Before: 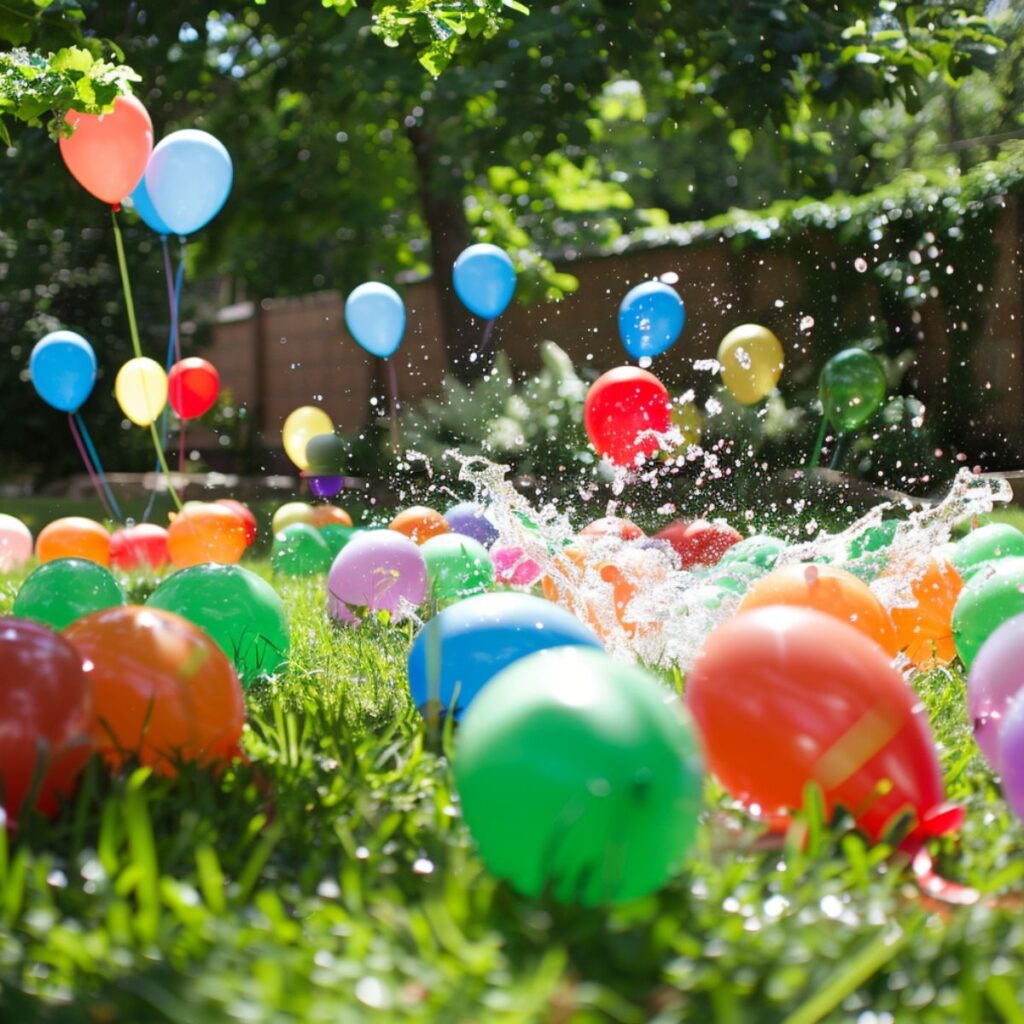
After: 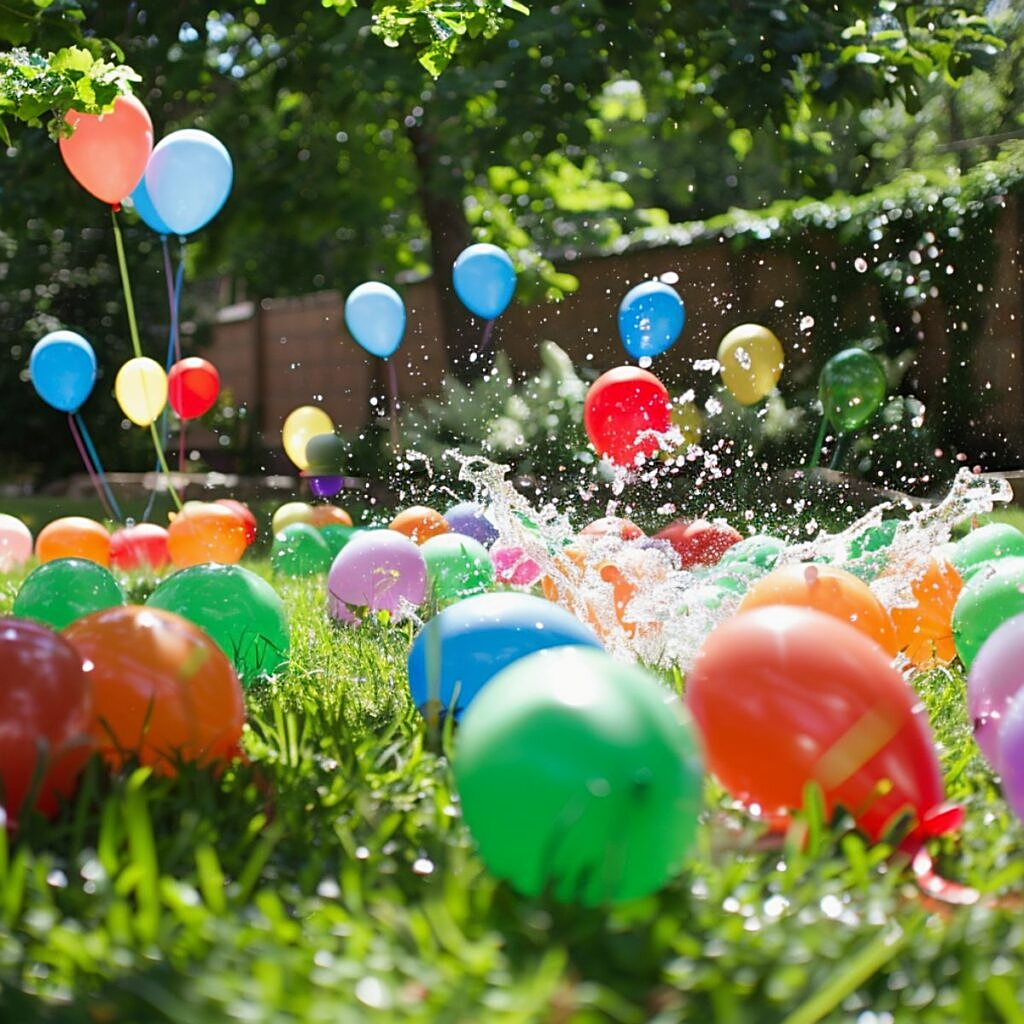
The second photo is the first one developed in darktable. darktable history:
sharpen: on, module defaults
exposure: exposure -0.063 EV, compensate exposure bias true, compensate highlight preservation false
